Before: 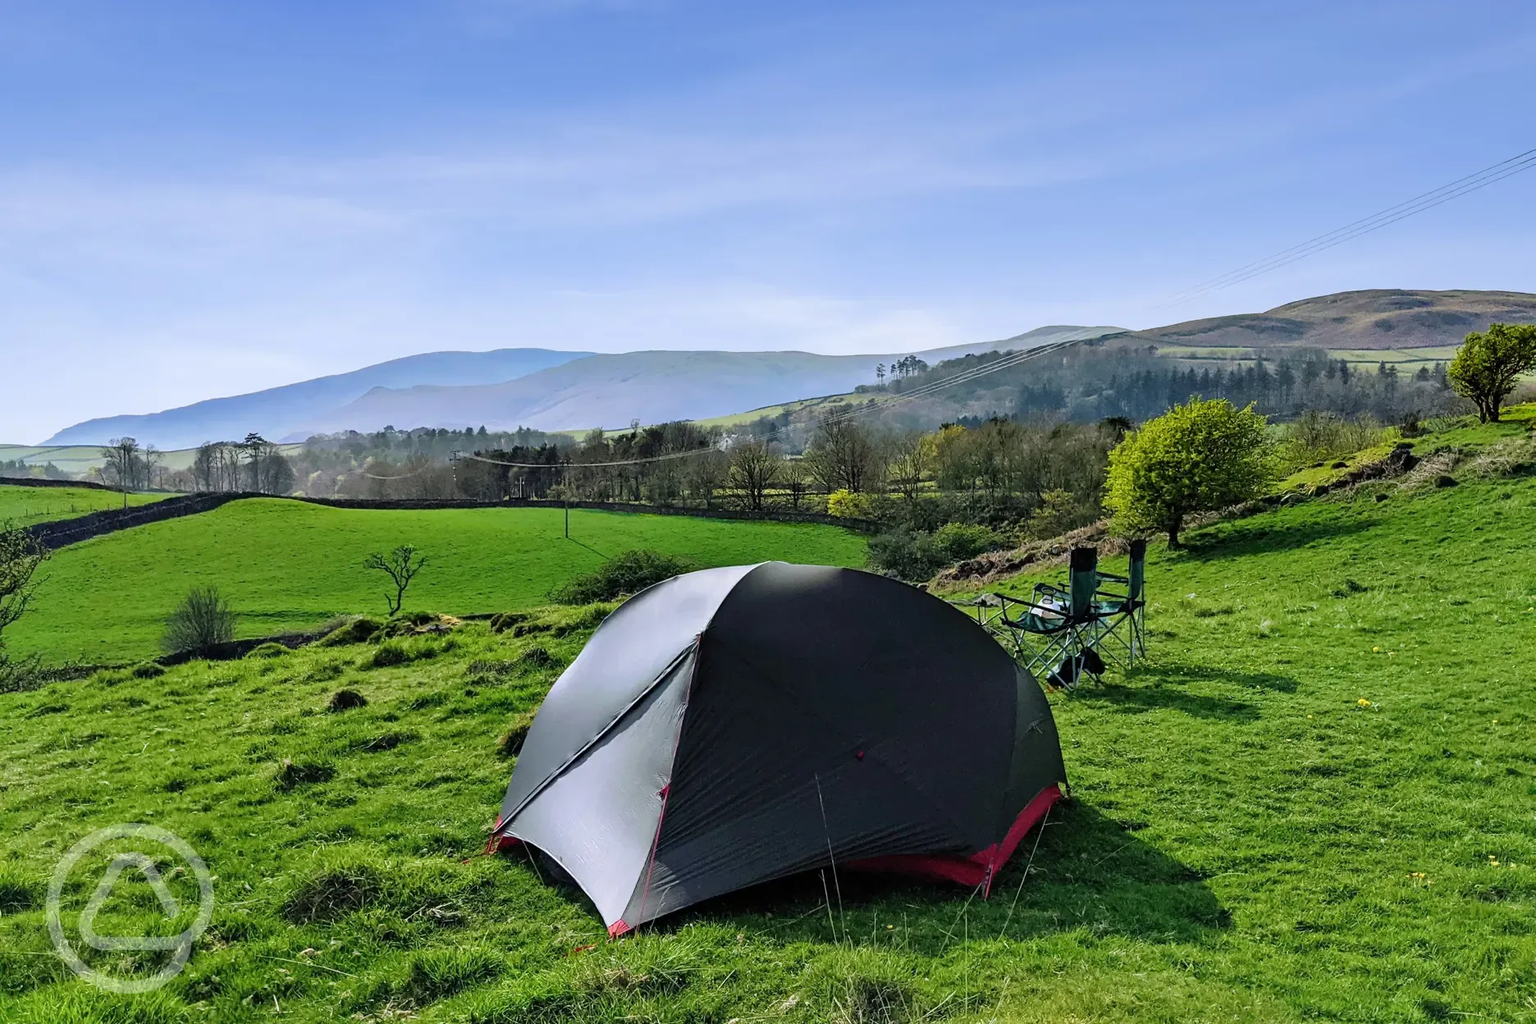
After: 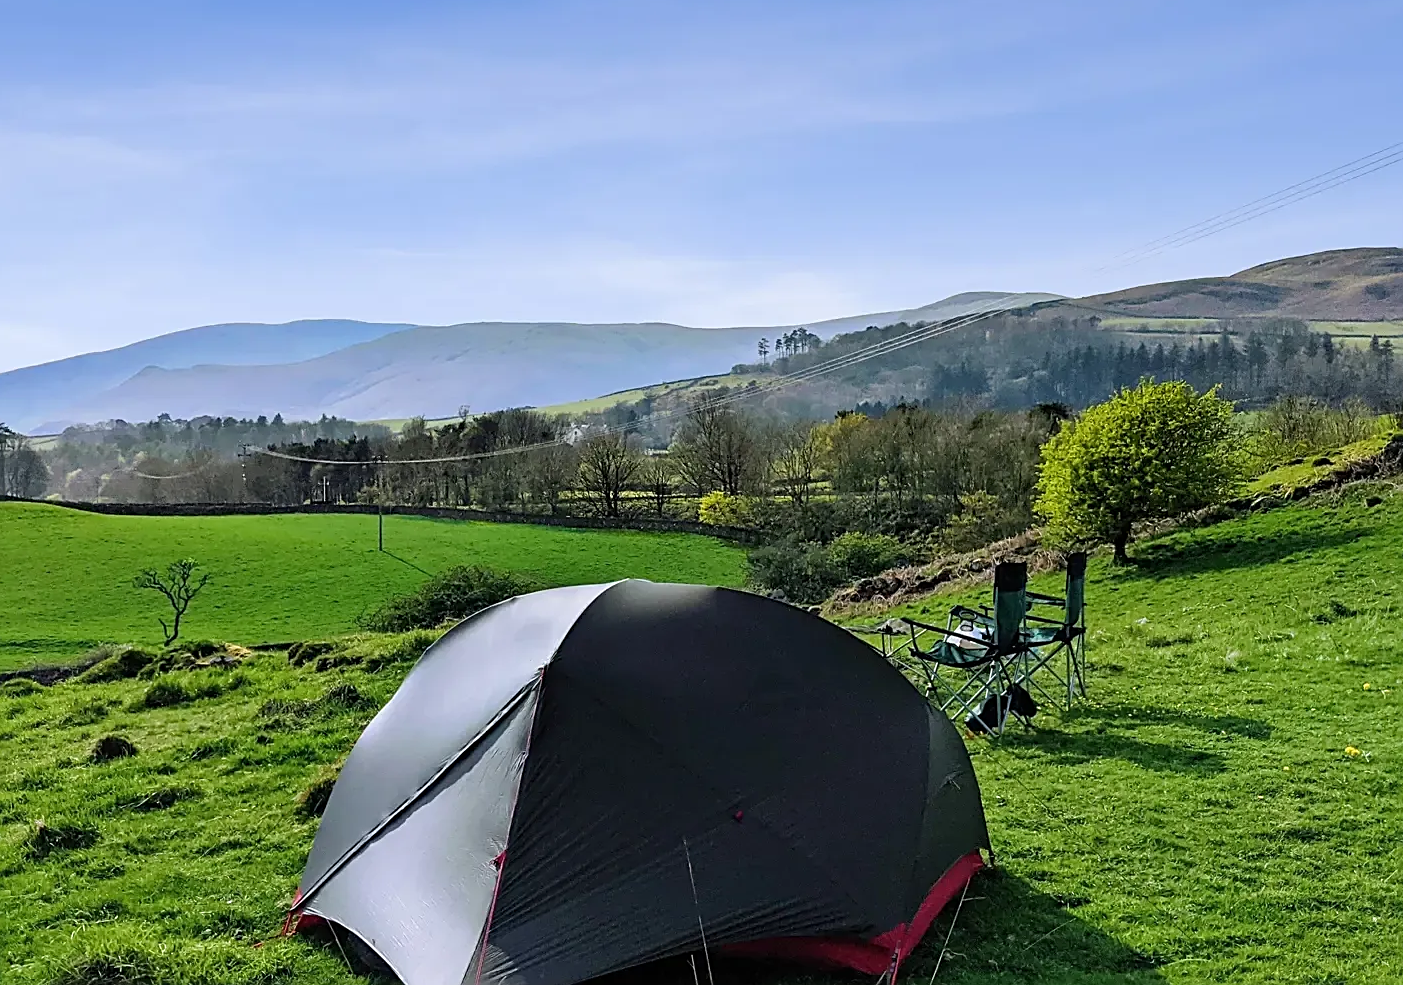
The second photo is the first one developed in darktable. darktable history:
crop: left 16.57%, top 8.461%, right 8.436%, bottom 12.571%
sharpen: on, module defaults
